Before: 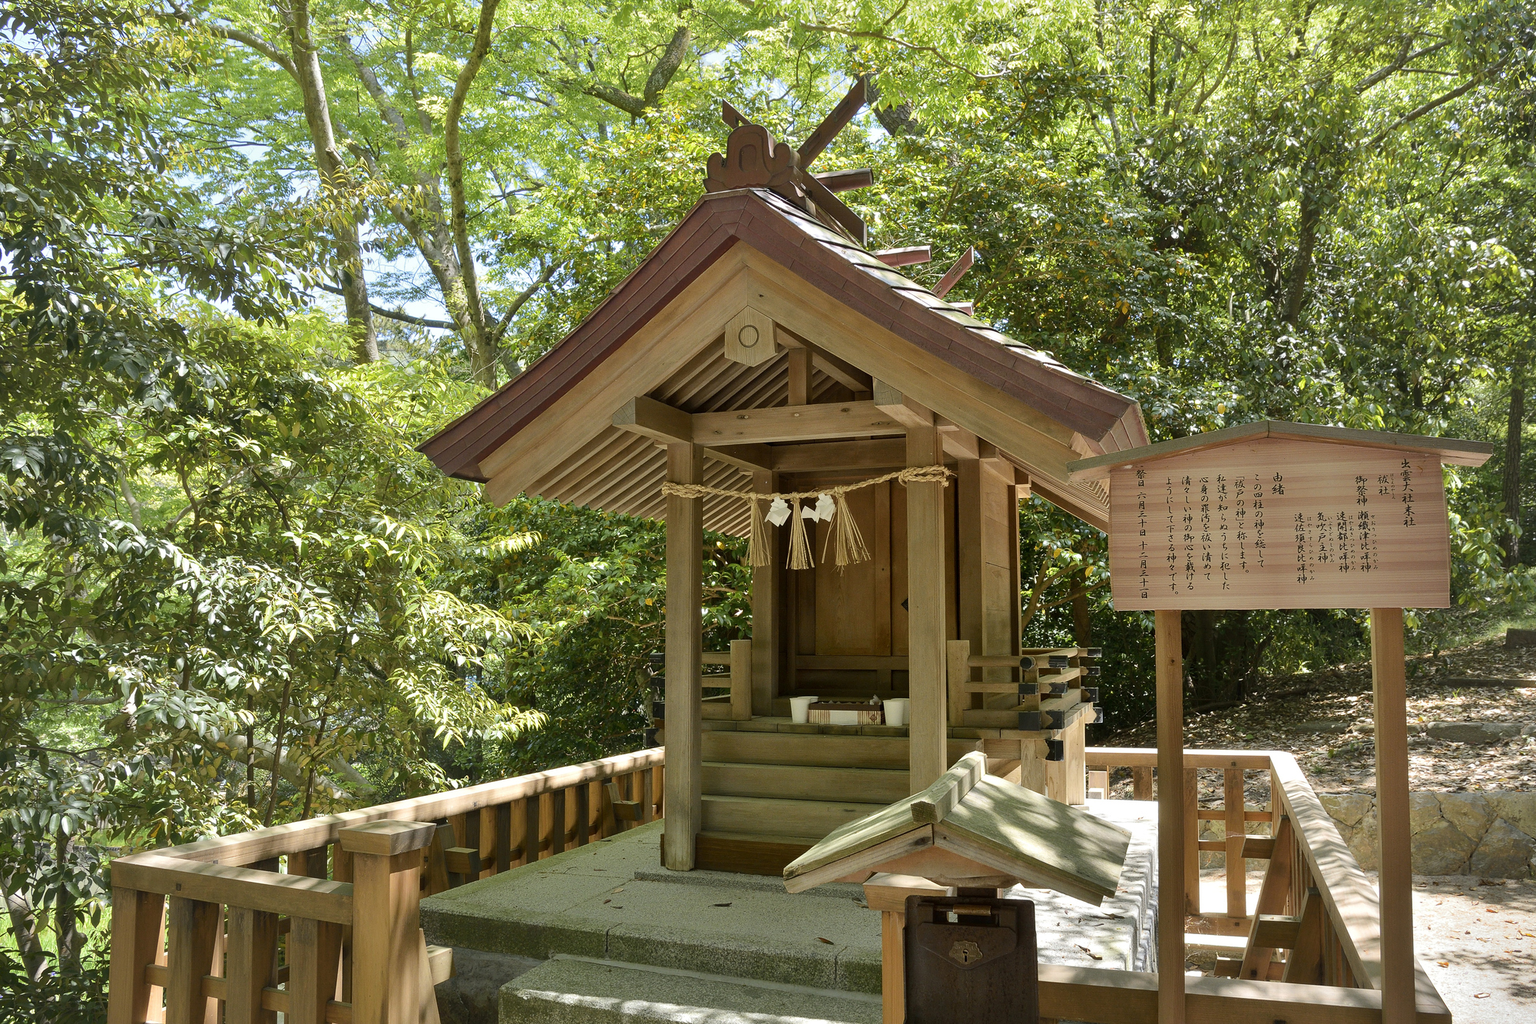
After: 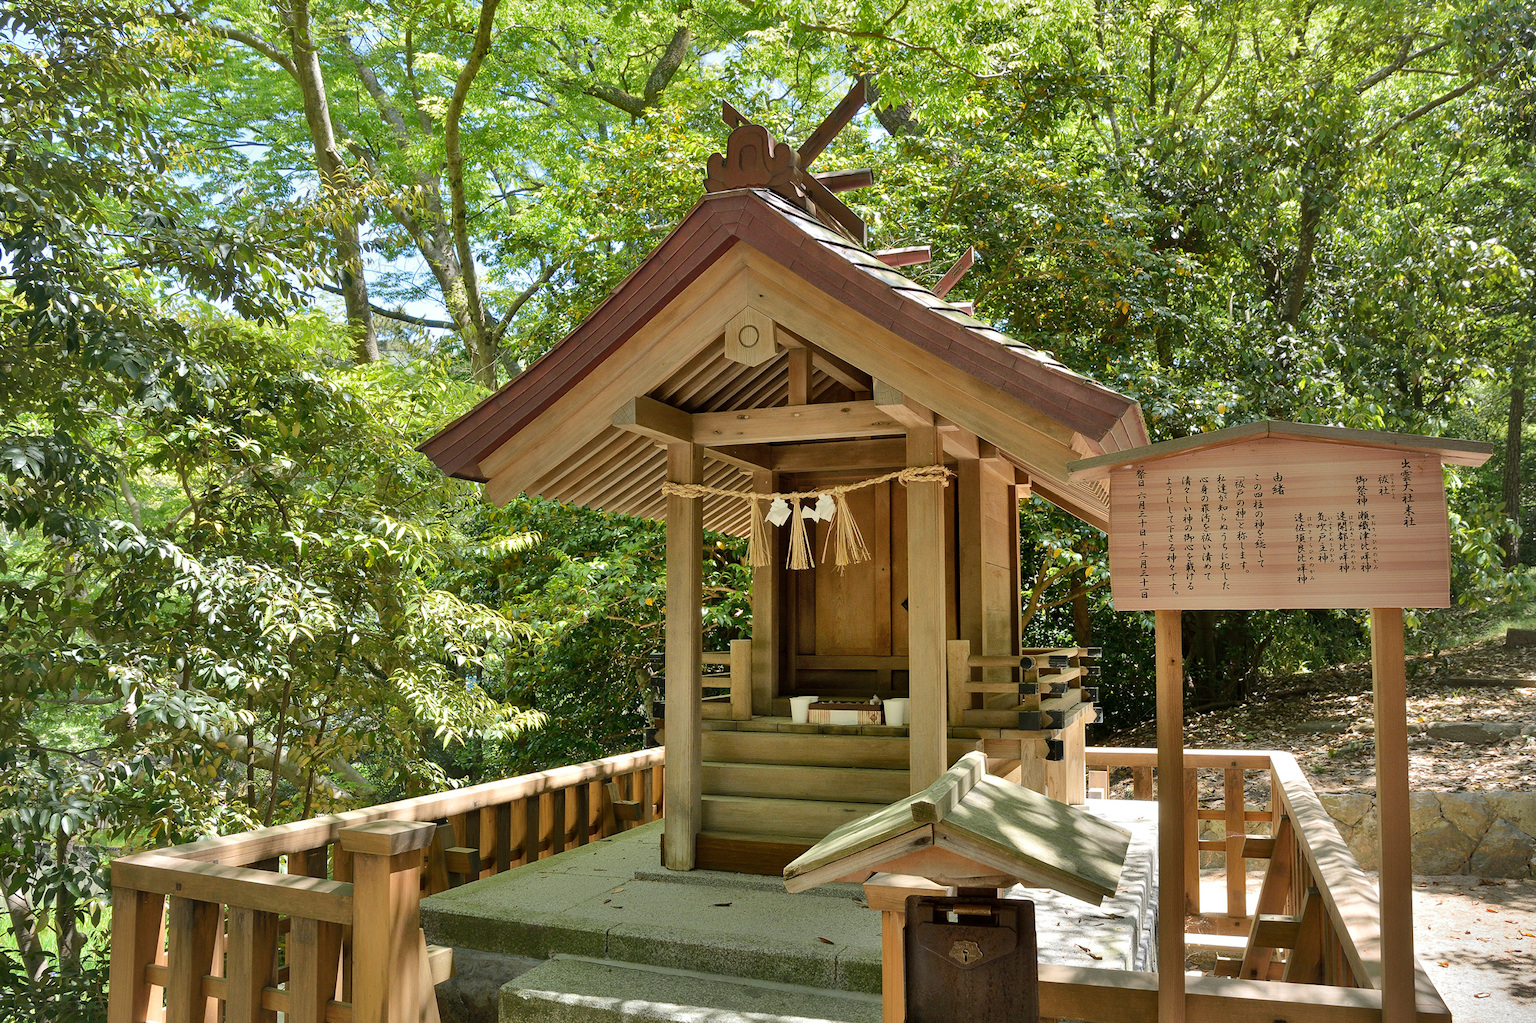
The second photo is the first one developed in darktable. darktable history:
exposure: compensate exposure bias true, compensate highlight preservation false
shadows and highlights: shadows 75.8, highlights -60.93, soften with gaussian
